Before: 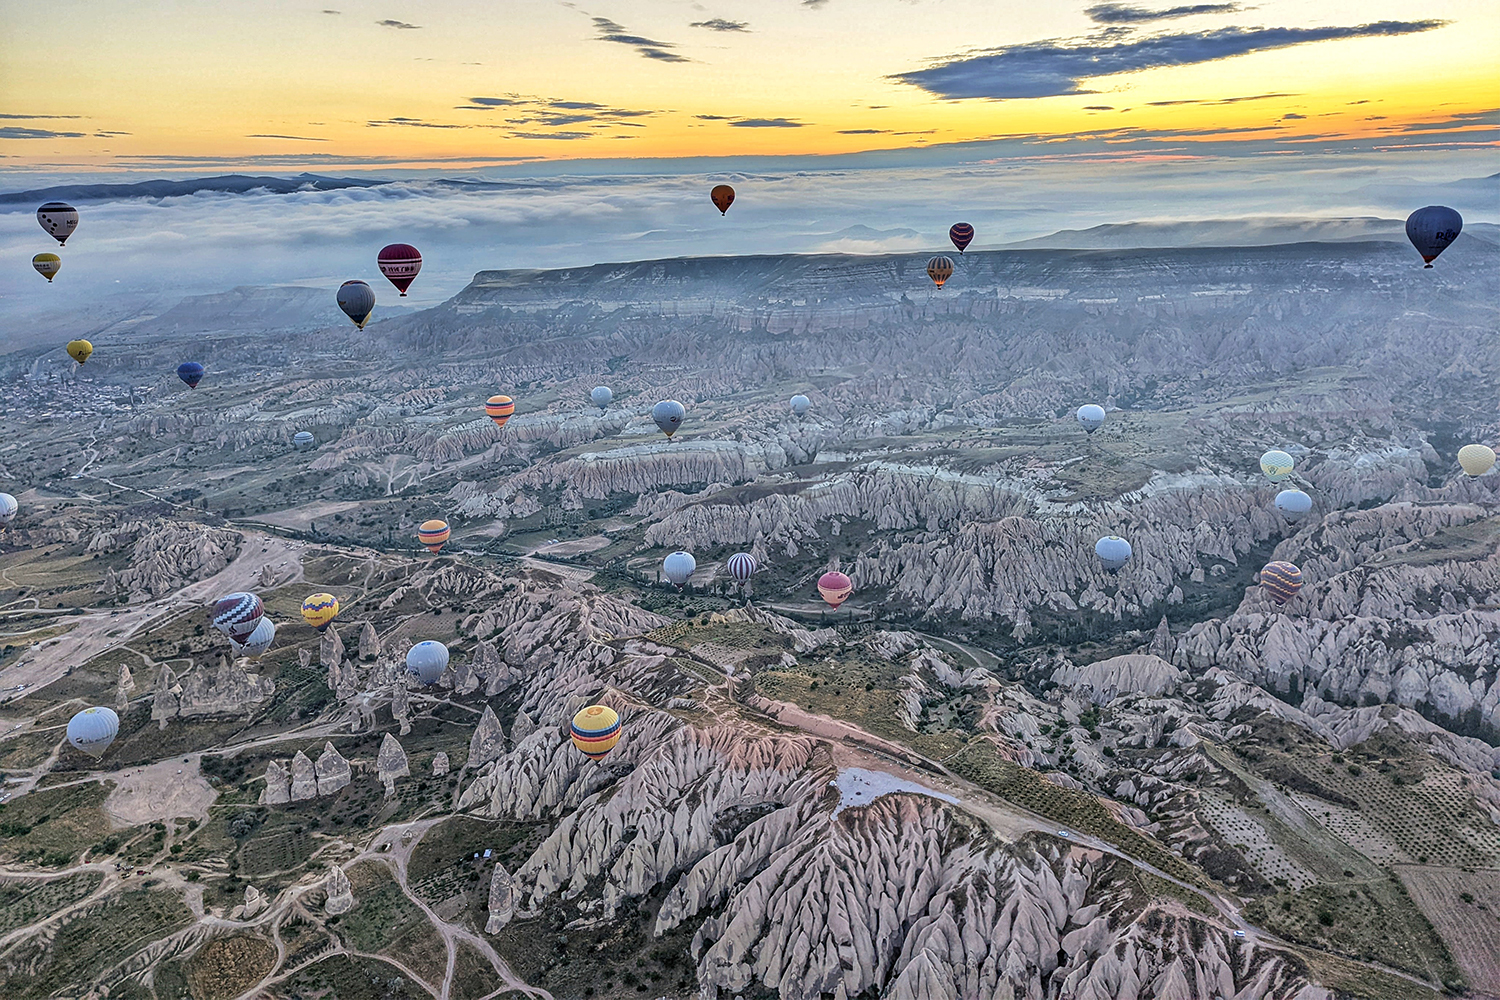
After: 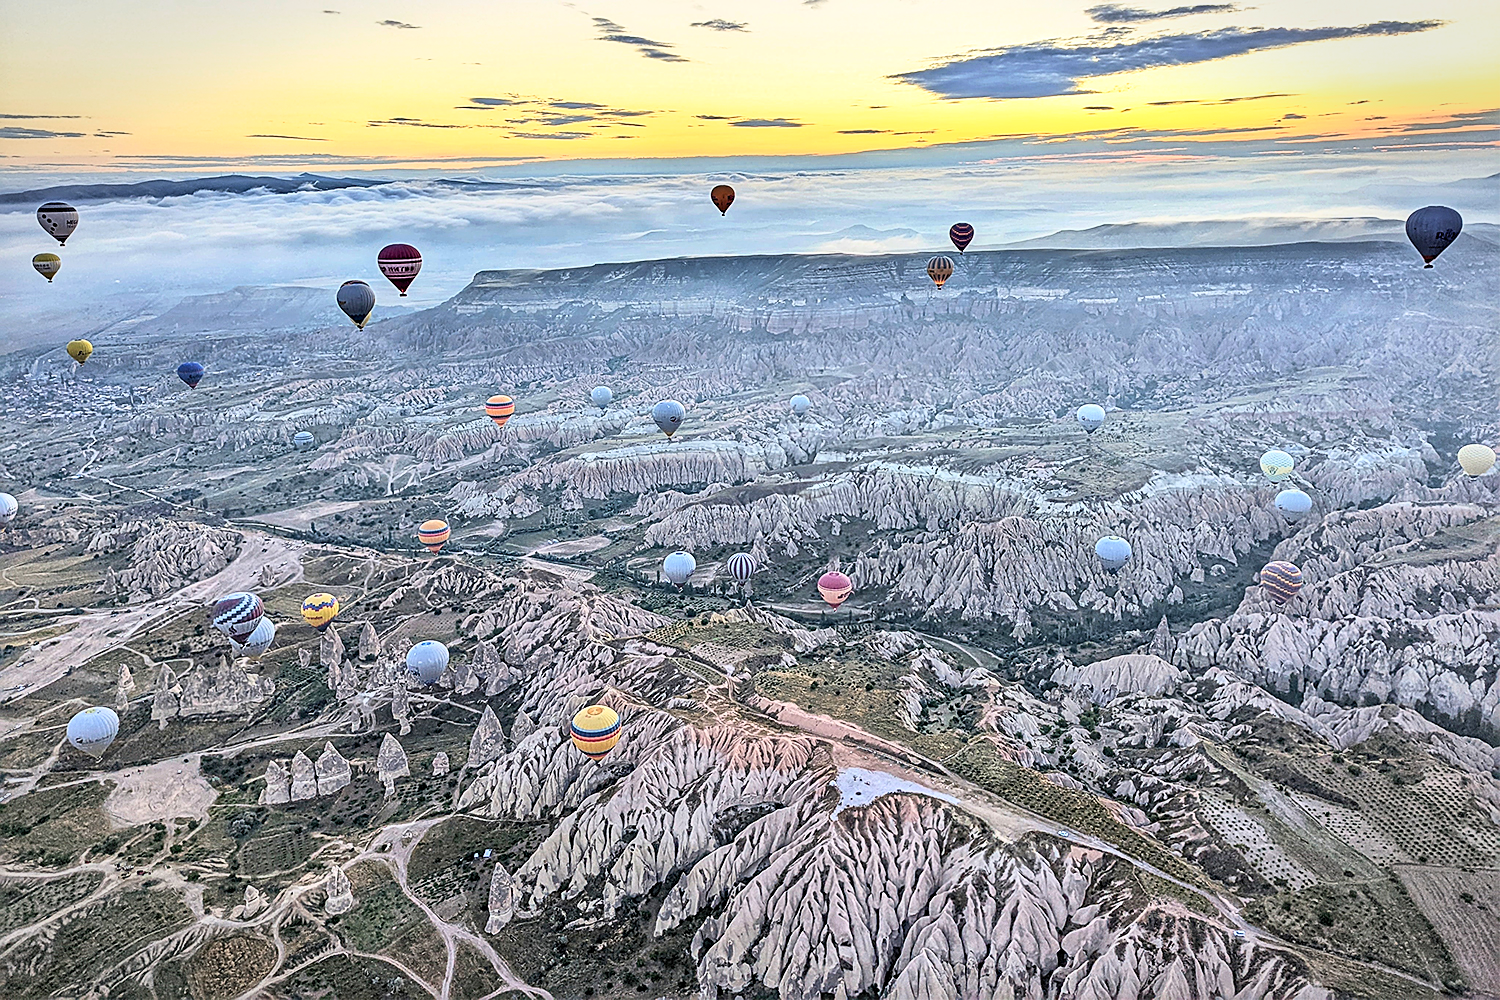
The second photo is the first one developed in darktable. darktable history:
sharpen: on, module defaults
vignetting: fall-off start 91%, fall-off radius 39.39%, brightness -0.182, saturation -0.3, width/height ratio 1.219, shape 1.3, dithering 8-bit output, unbound false
base curve: curves: ch0 [(0, 0) (0.557, 0.834) (1, 1)]
